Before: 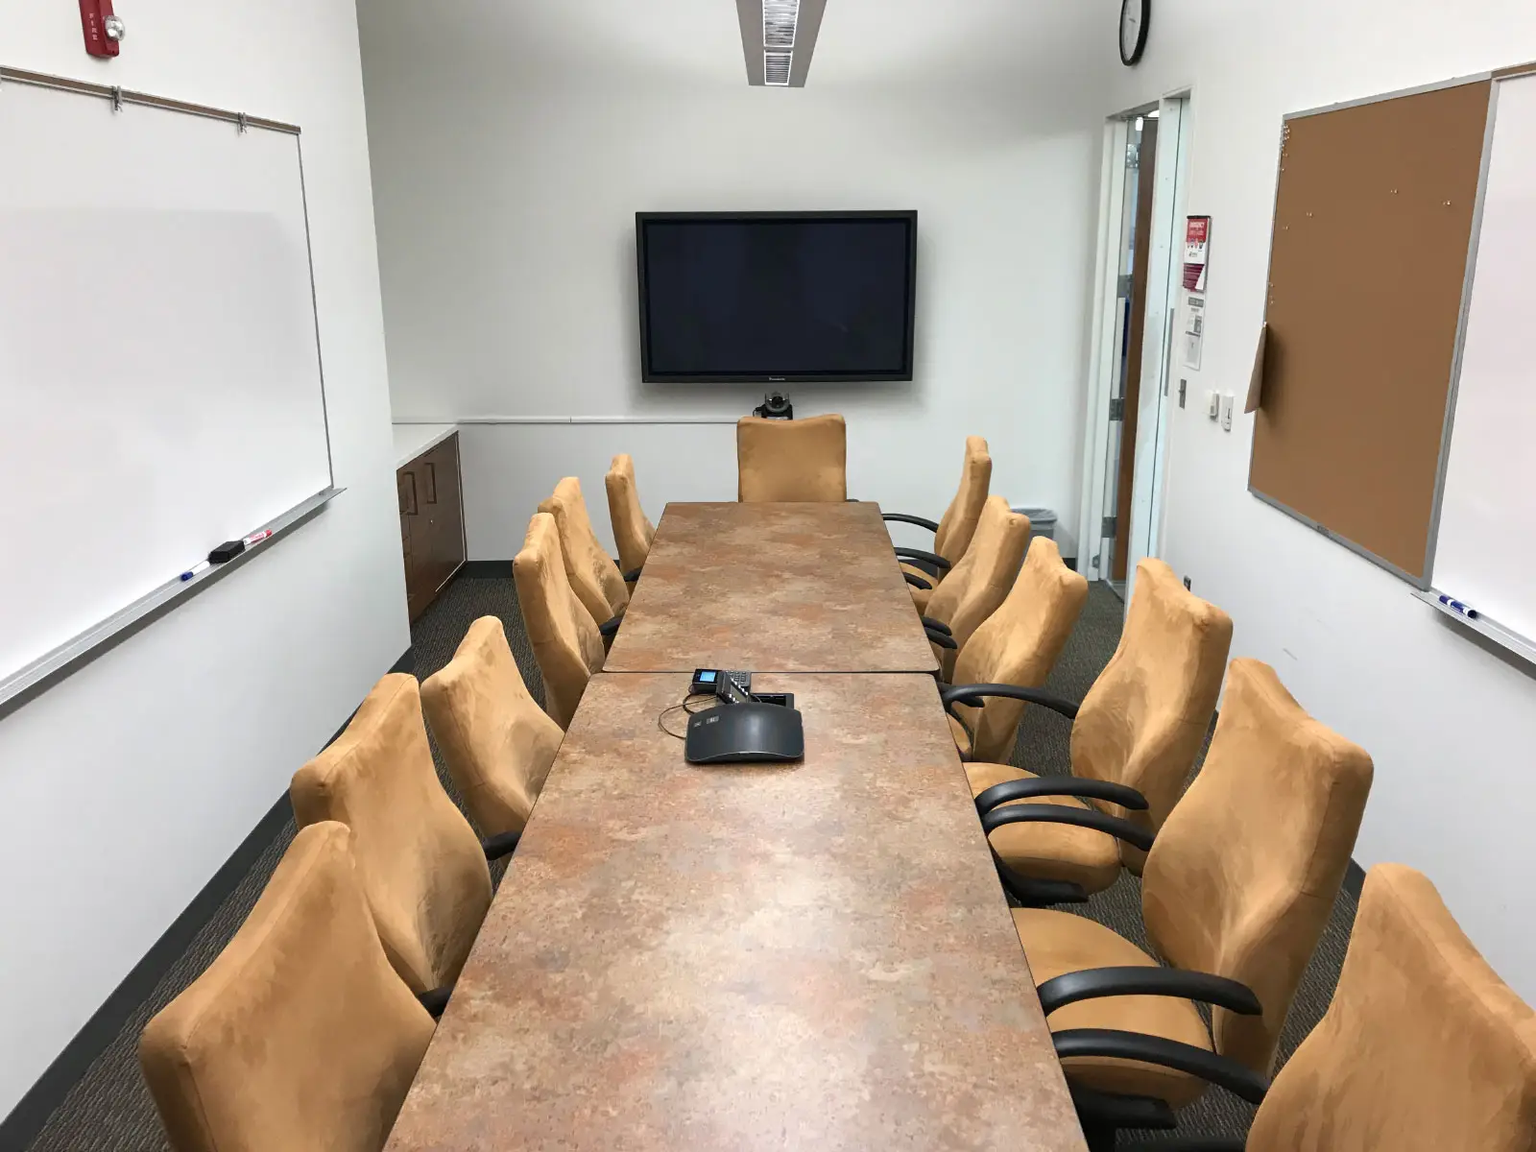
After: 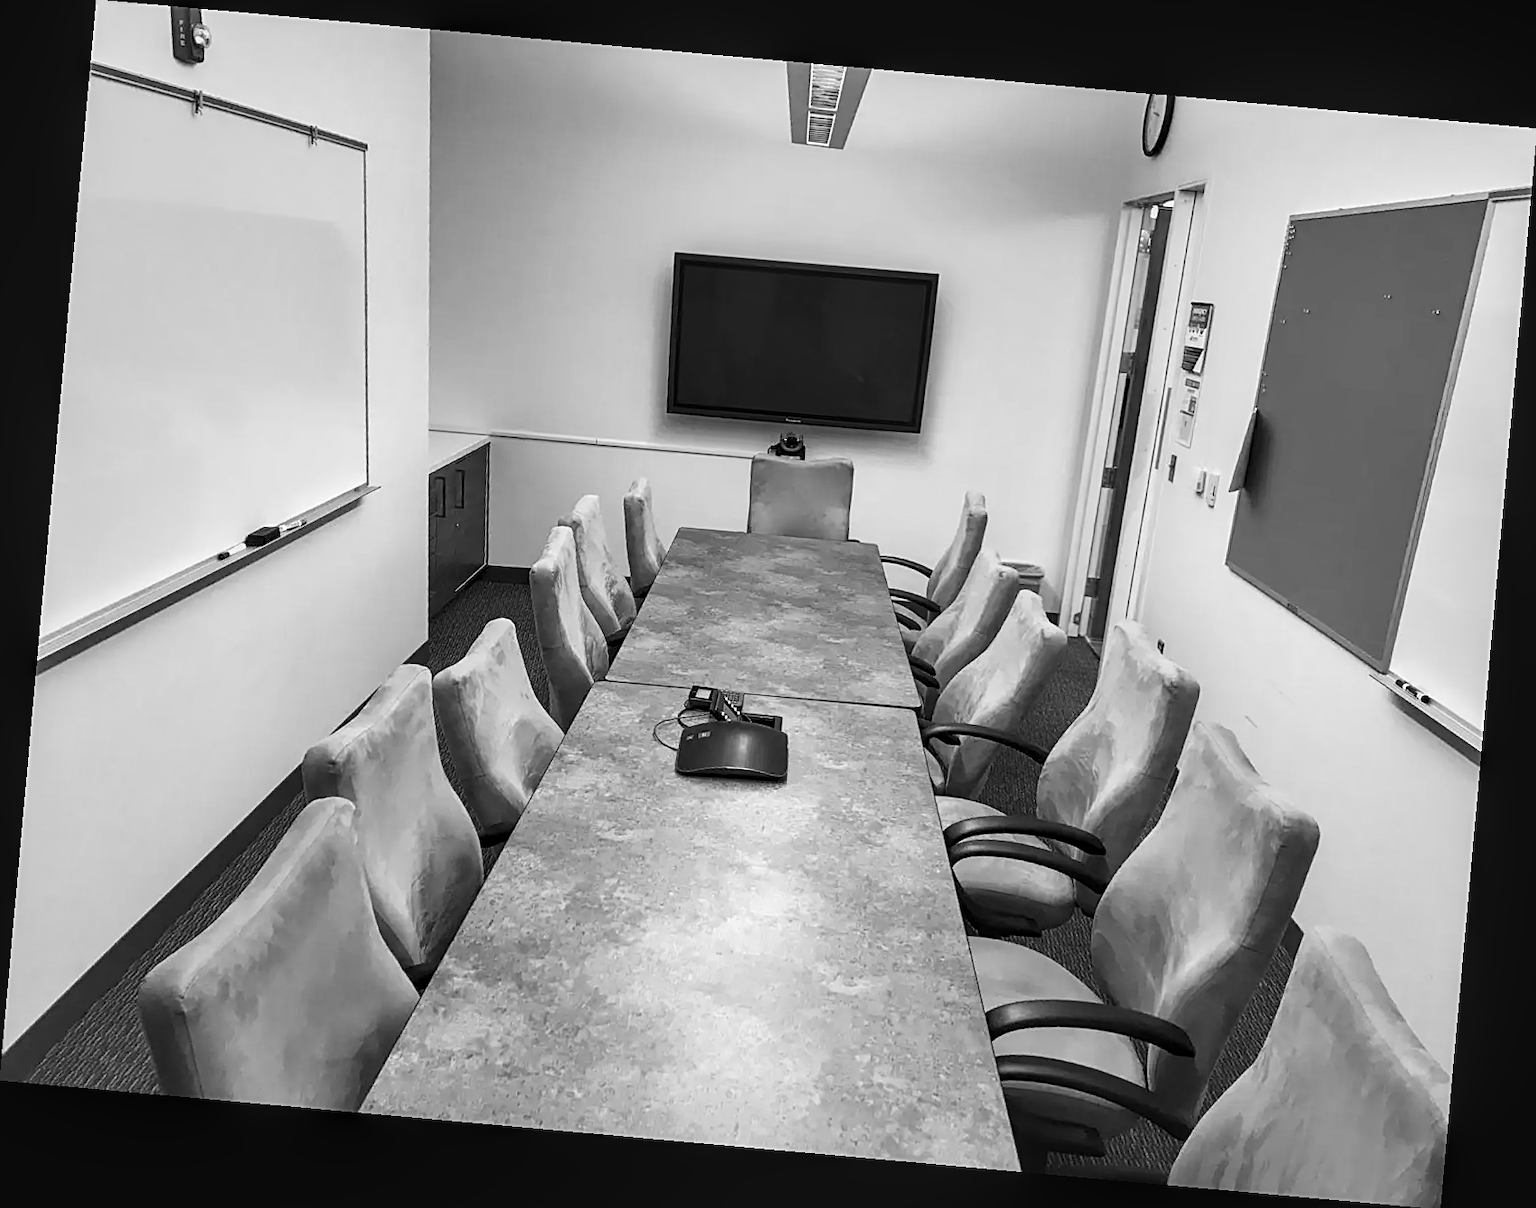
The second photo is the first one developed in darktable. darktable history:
monochrome: on, module defaults
contrast brightness saturation: contrast 0.16, saturation 0.32
rotate and perspective: rotation 5.12°, automatic cropping off
sharpen: on, module defaults
local contrast: on, module defaults
